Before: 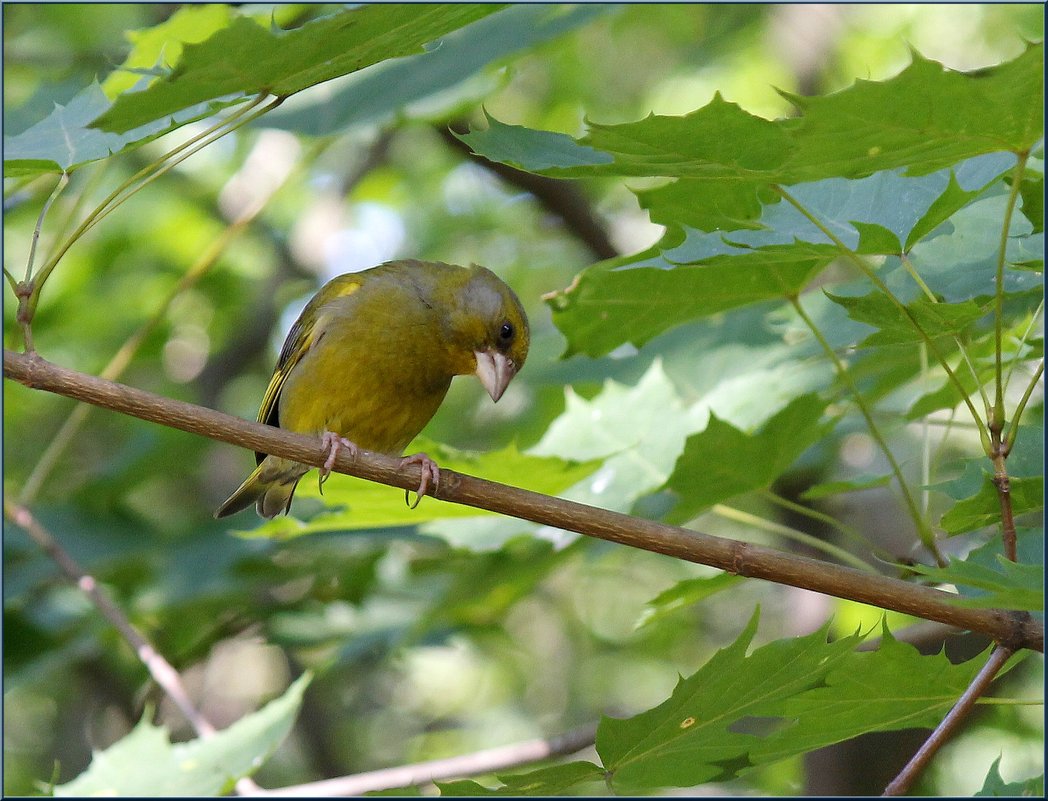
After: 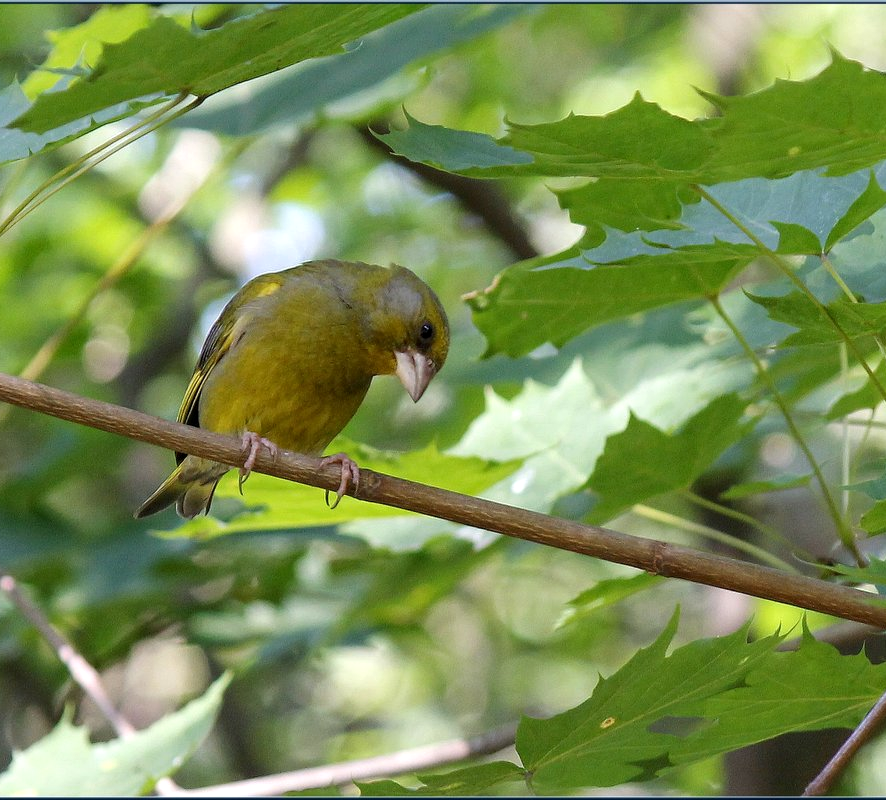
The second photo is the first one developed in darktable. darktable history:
crop: left 7.669%, right 7.786%
local contrast: highlights 106%, shadows 99%, detail 119%, midtone range 0.2
